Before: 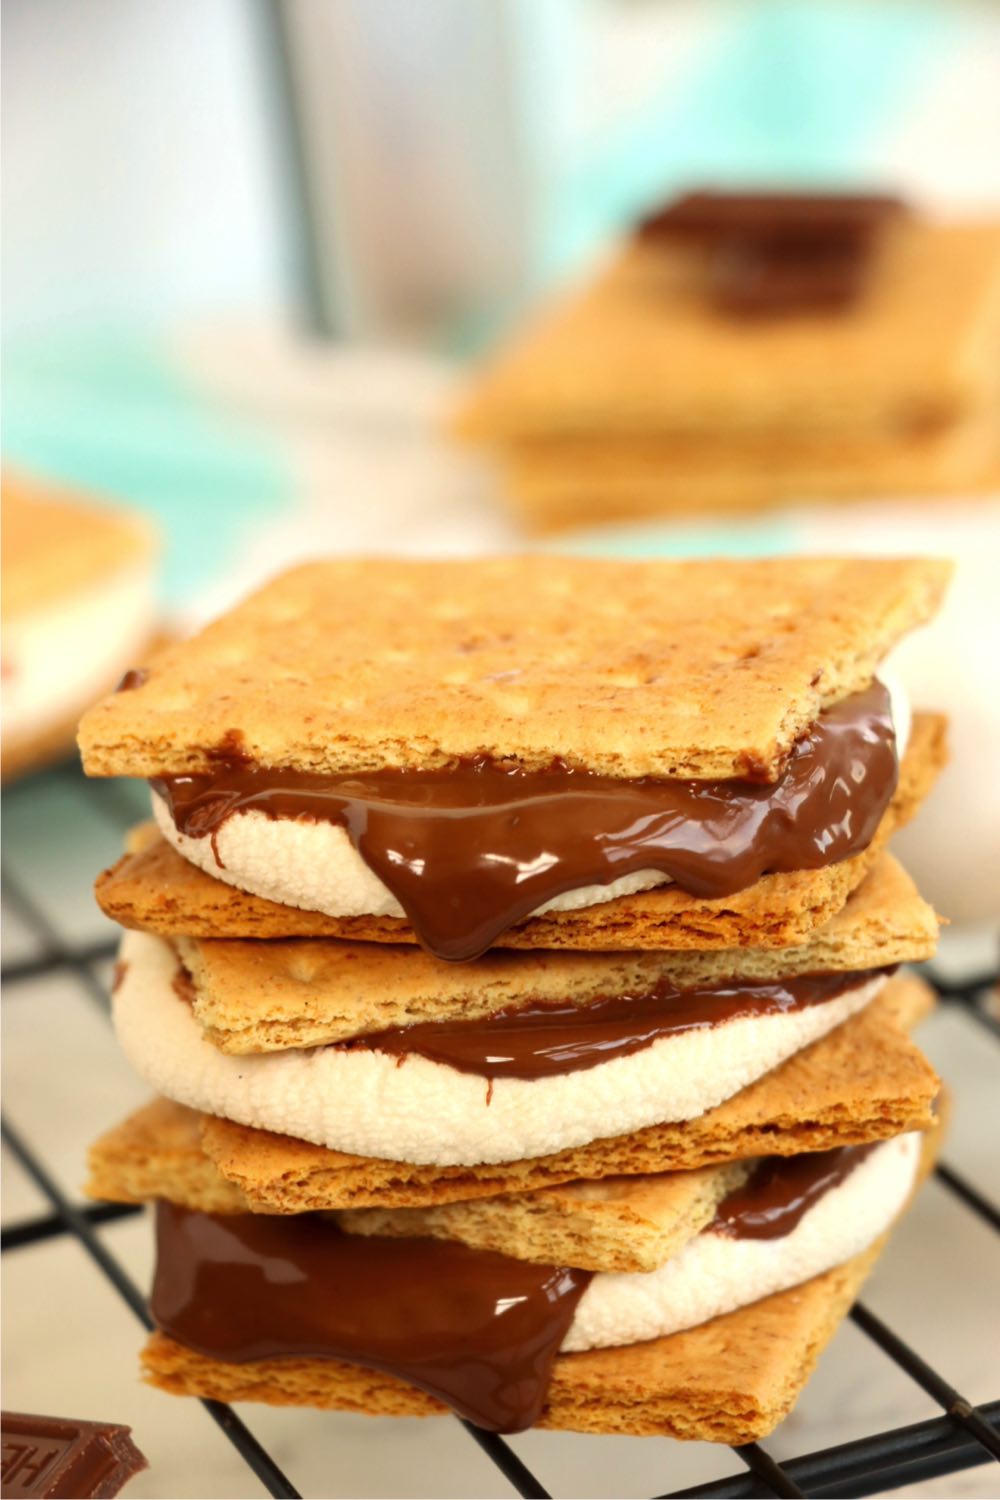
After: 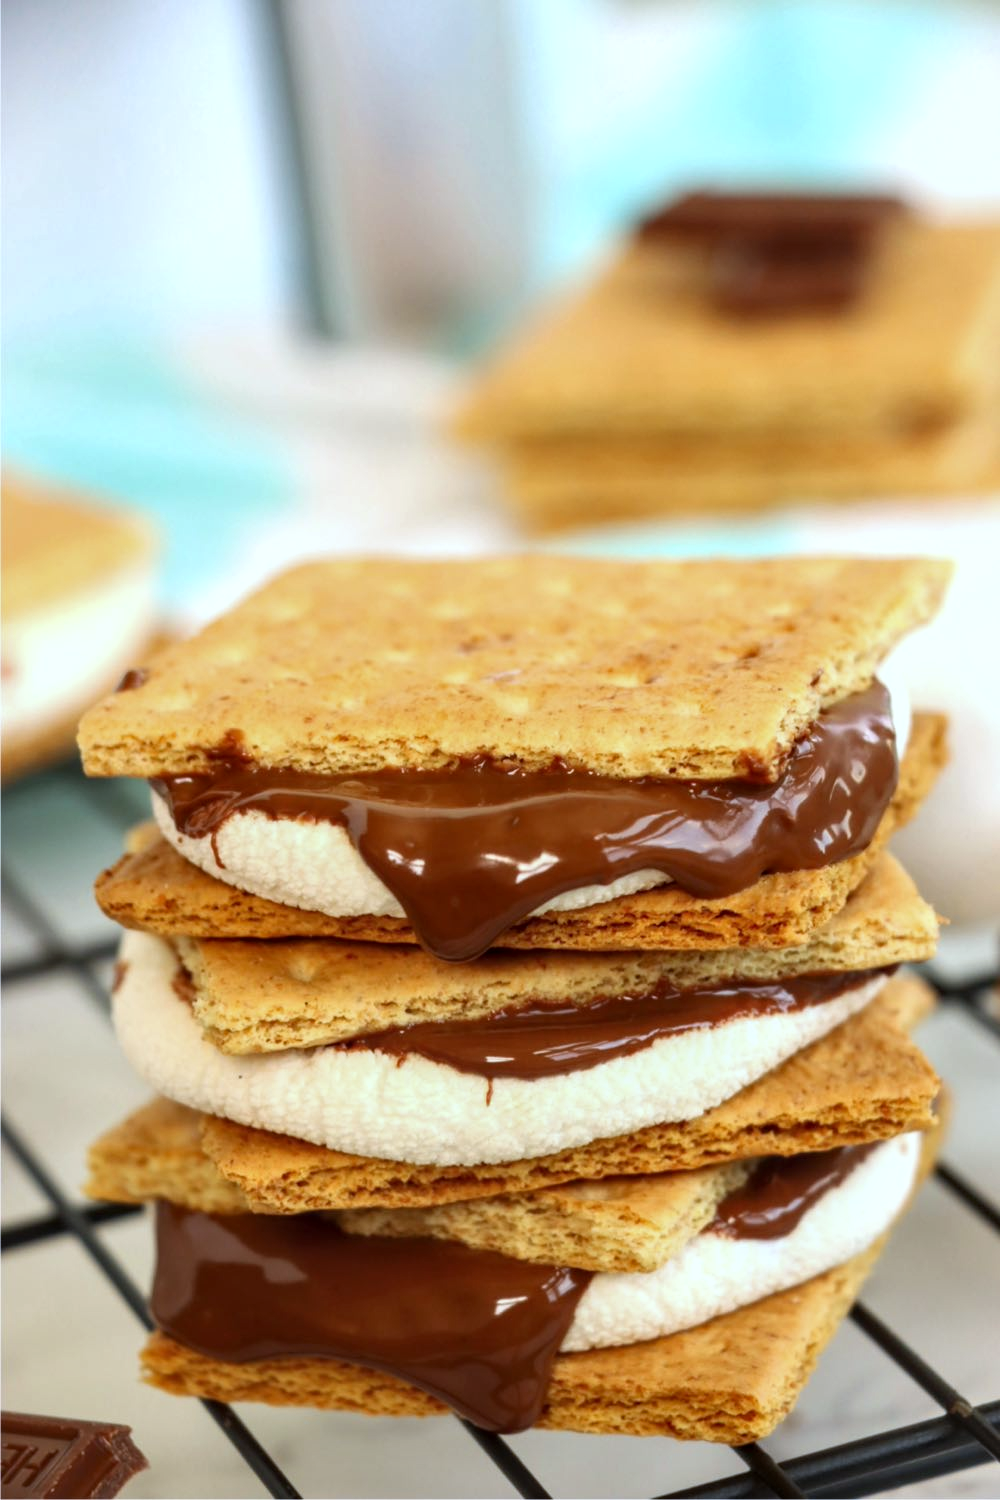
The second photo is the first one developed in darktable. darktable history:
white balance: red 0.931, blue 1.11
local contrast: on, module defaults
